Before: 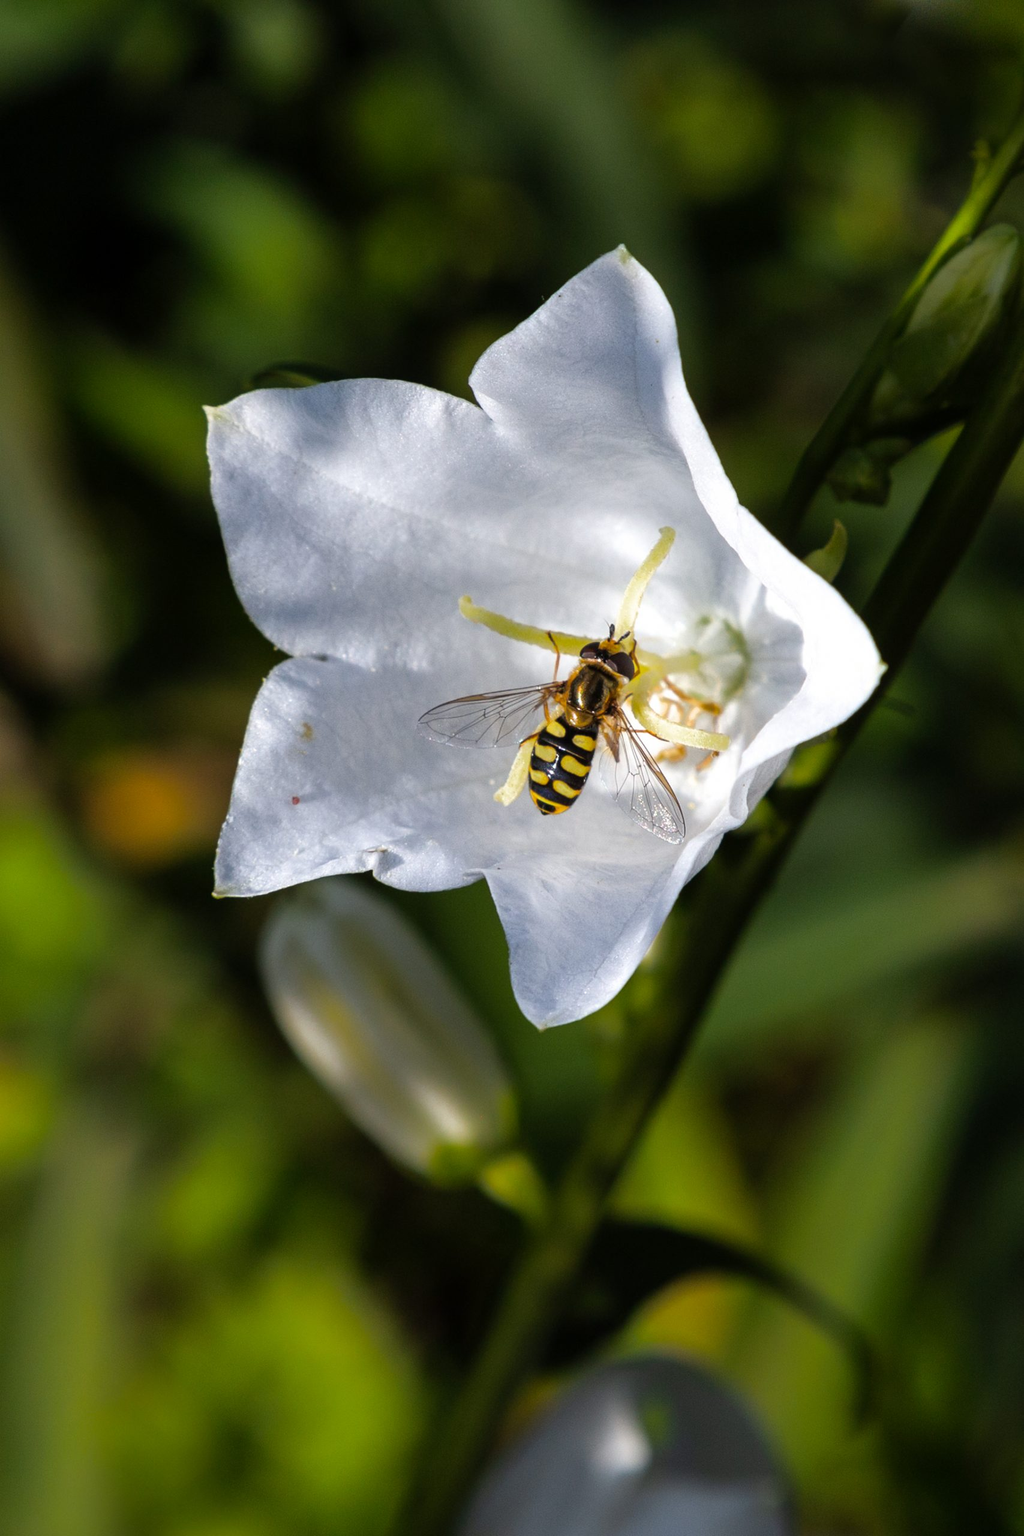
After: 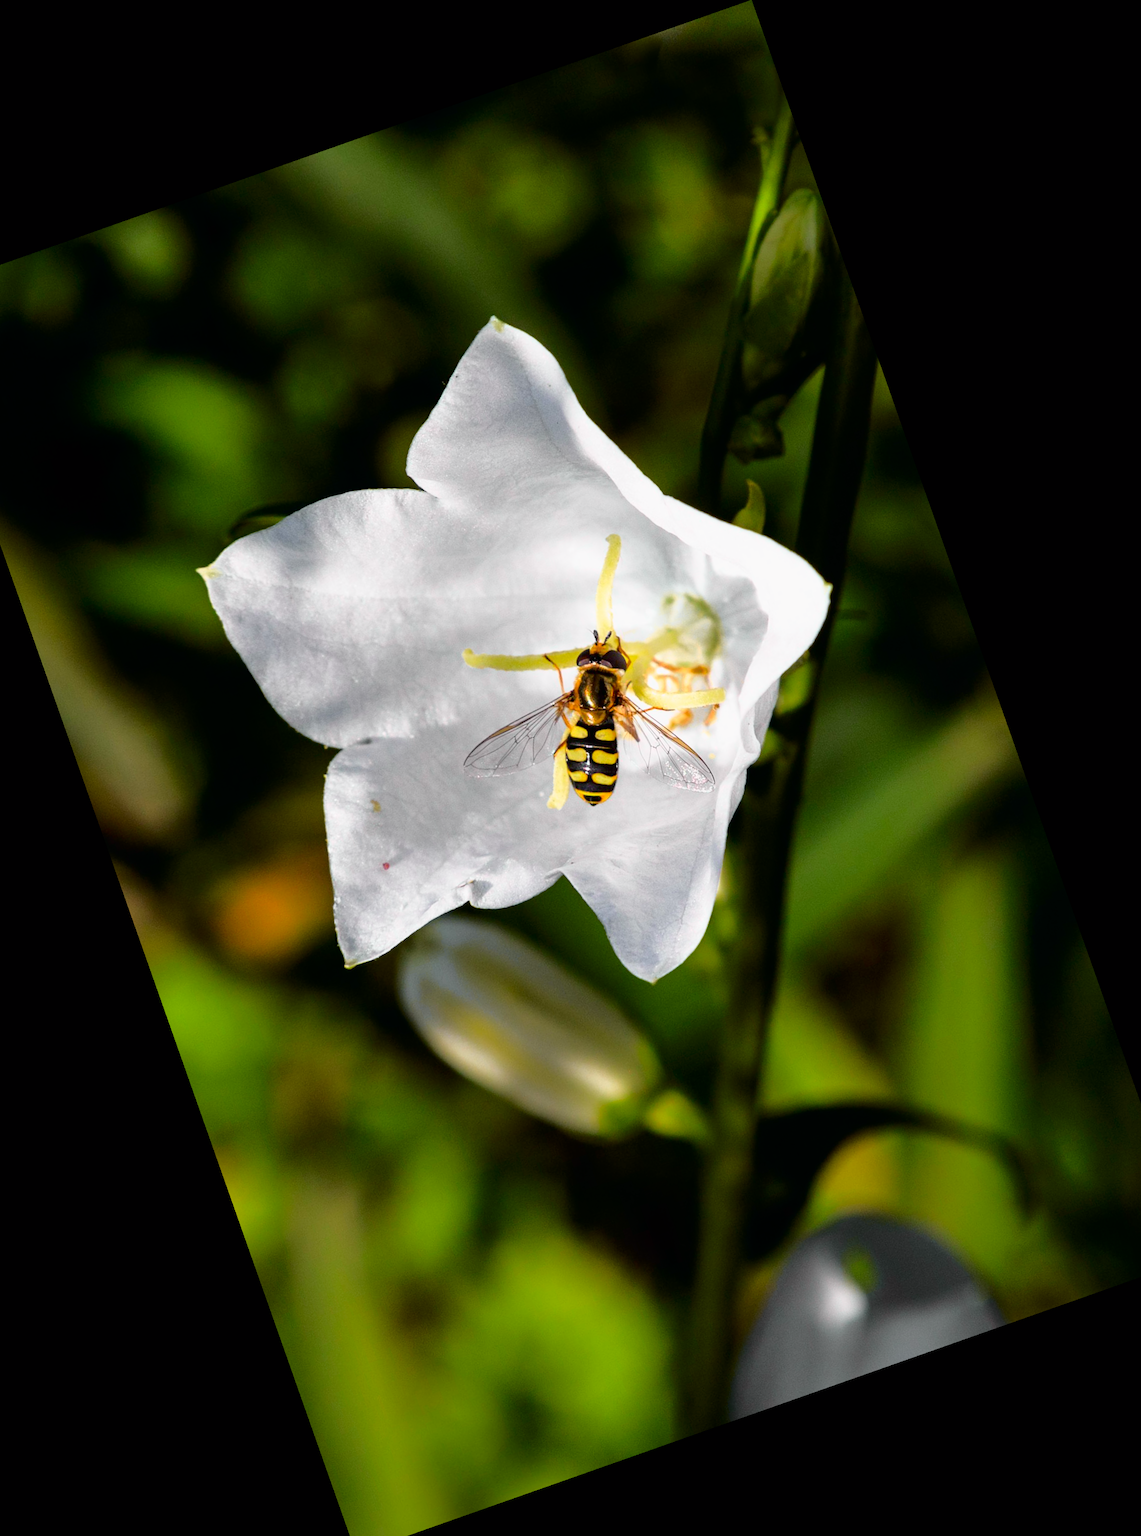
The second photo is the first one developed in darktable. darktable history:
crop and rotate: angle 19.43°, left 6.812%, right 4.125%, bottom 1.087%
tone curve: curves: ch0 [(0, 0) (0.062, 0.023) (0.168, 0.142) (0.359, 0.419) (0.469, 0.544) (0.634, 0.722) (0.839, 0.909) (0.998, 0.978)]; ch1 [(0, 0) (0.437, 0.408) (0.472, 0.47) (0.502, 0.504) (0.527, 0.546) (0.568, 0.619) (0.608, 0.665) (0.669, 0.748) (0.859, 0.899) (1, 1)]; ch2 [(0, 0) (0.33, 0.301) (0.421, 0.443) (0.473, 0.498) (0.509, 0.5) (0.535, 0.564) (0.575, 0.625) (0.608, 0.667) (1, 1)], color space Lab, independent channels, preserve colors none
